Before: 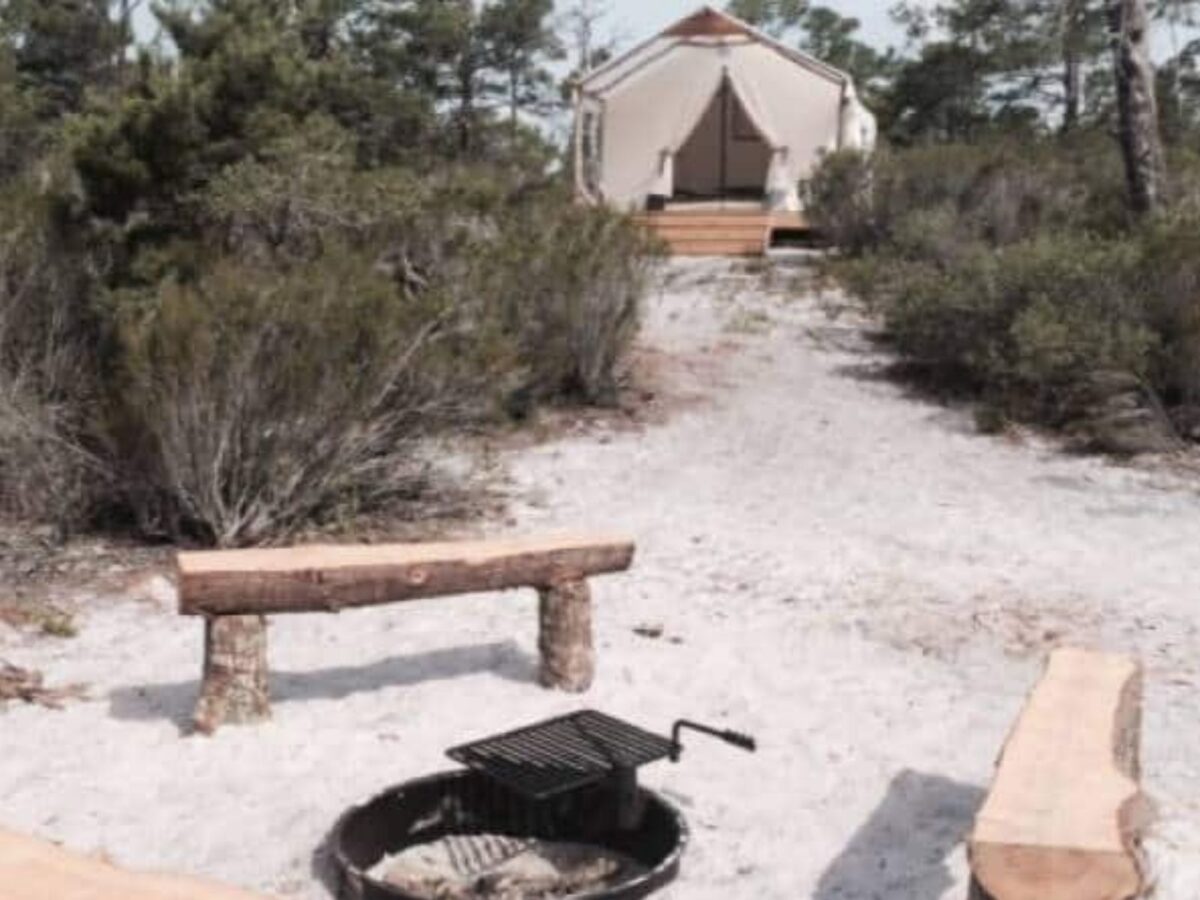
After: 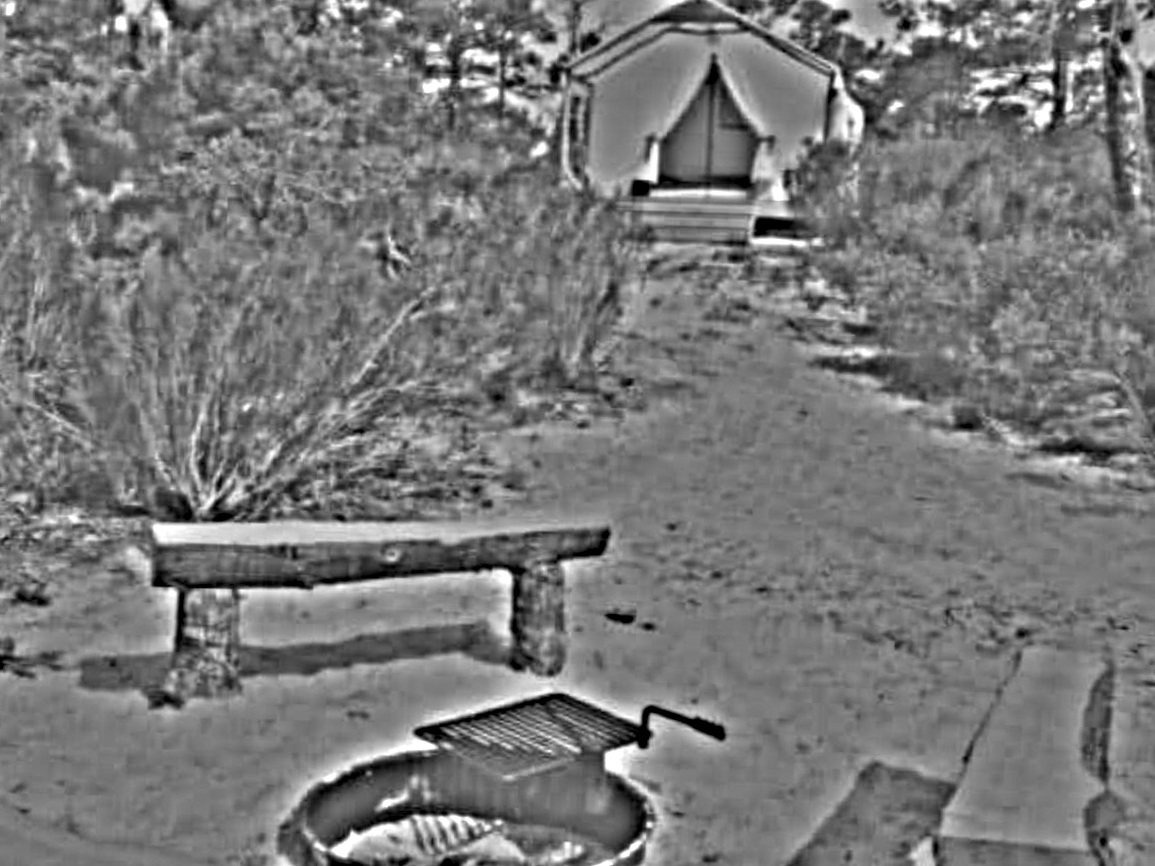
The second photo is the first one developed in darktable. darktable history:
highpass: on, module defaults
color zones: curves: ch0 [(0.004, 0.305) (0.261, 0.623) (0.389, 0.399) (0.708, 0.571) (0.947, 0.34)]; ch1 [(0.025, 0.645) (0.229, 0.584) (0.326, 0.551) (0.484, 0.262) (0.757, 0.643)]
crop and rotate: angle -1.69°
